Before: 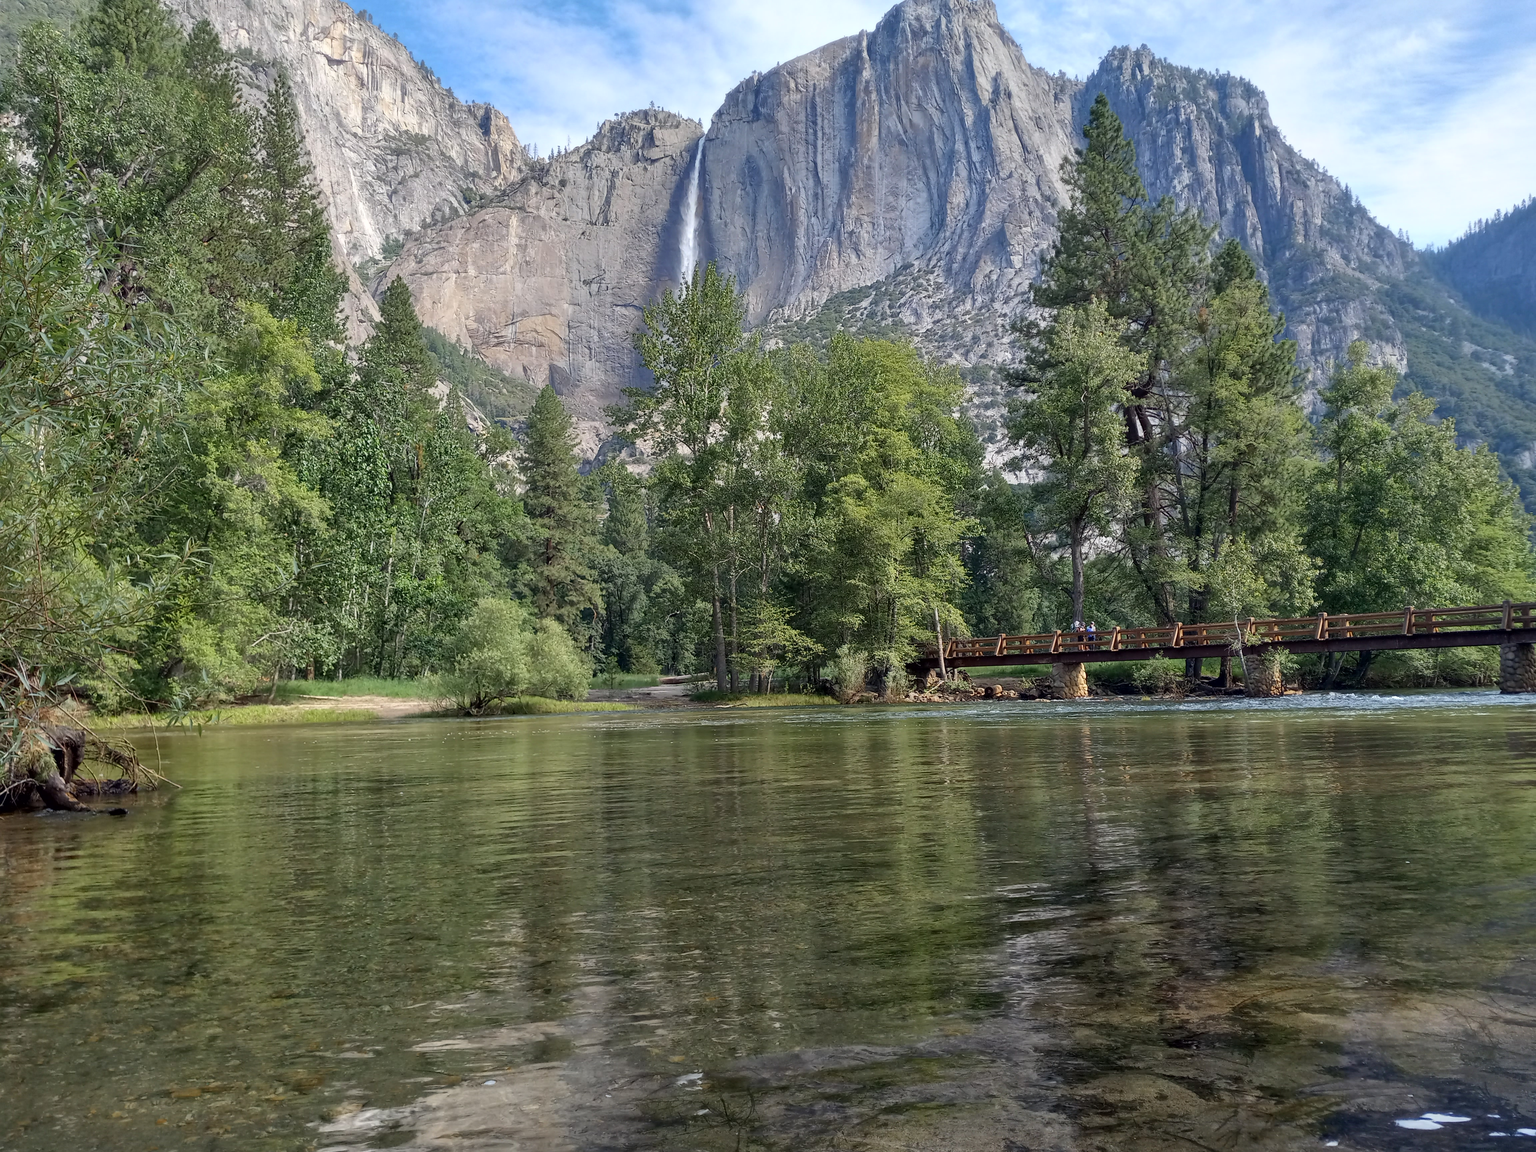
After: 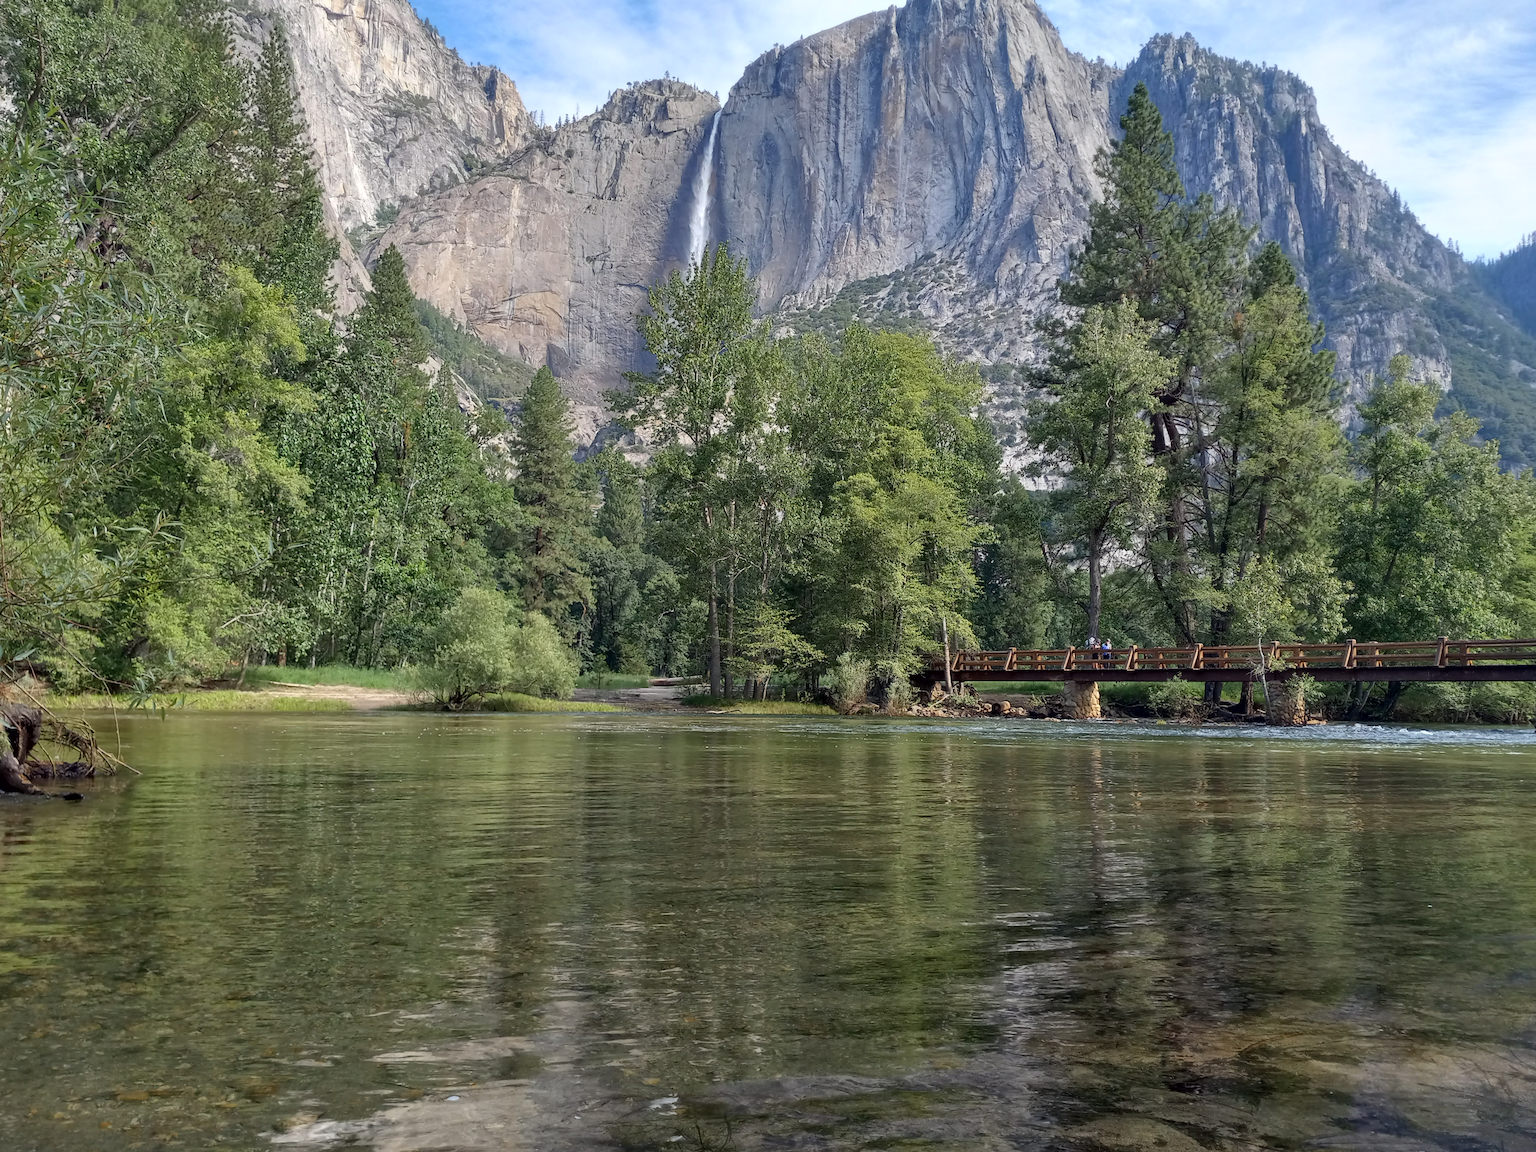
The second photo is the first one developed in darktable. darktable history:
crop and rotate: angle -2.38°
white balance: red 1, blue 1
